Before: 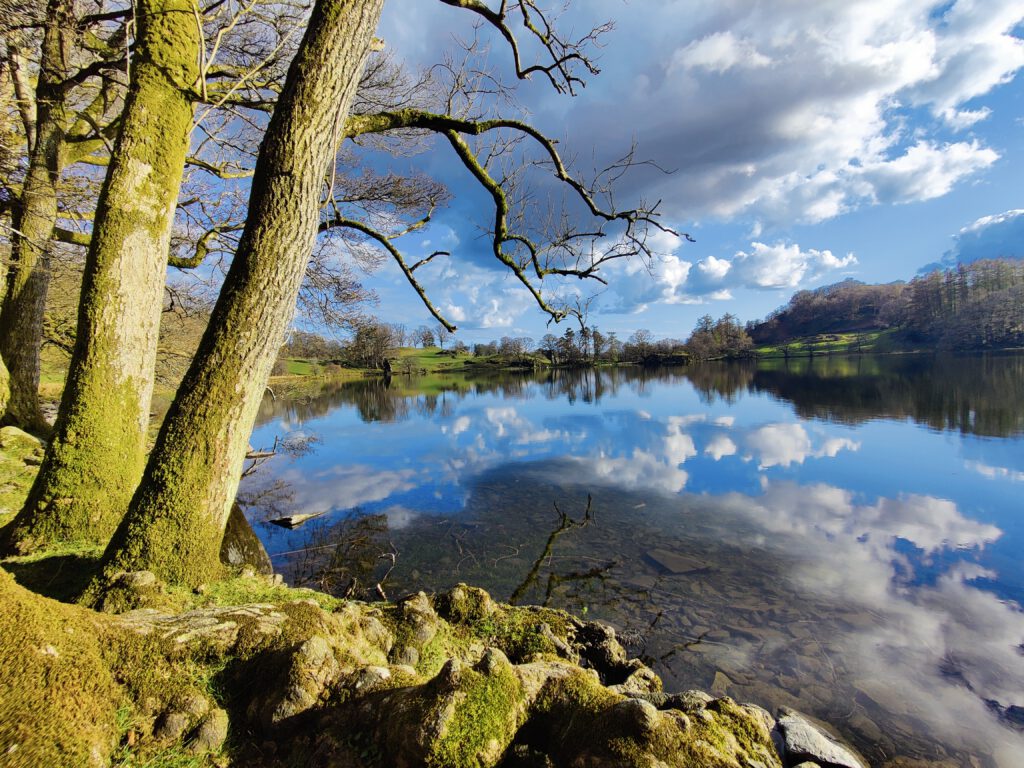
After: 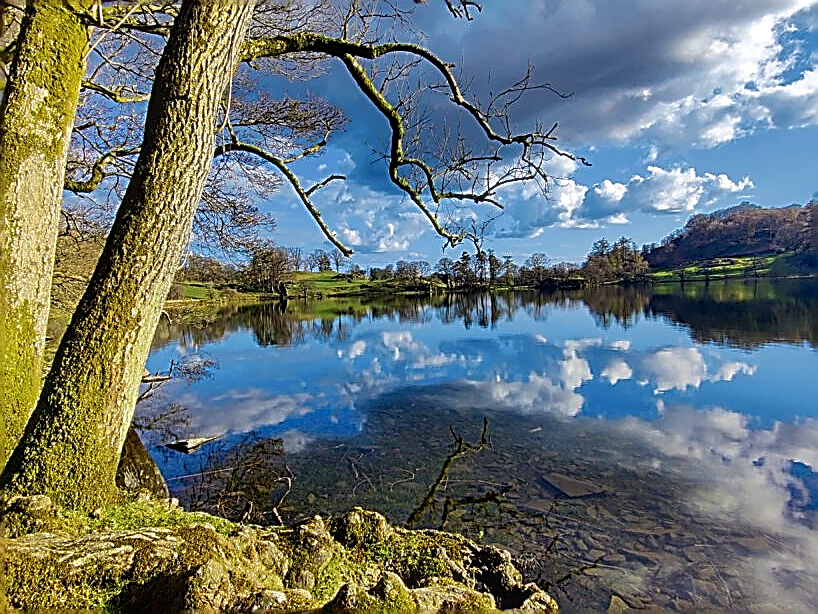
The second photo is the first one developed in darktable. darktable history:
crop and rotate: left 10.223%, top 9.922%, right 9.89%, bottom 10.073%
contrast brightness saturation: brightness -0.089
local contrast: on, module defaults
sharpen: amount 1.853
velvia: on, module defaults
shadows and highlights: on, module defaults
